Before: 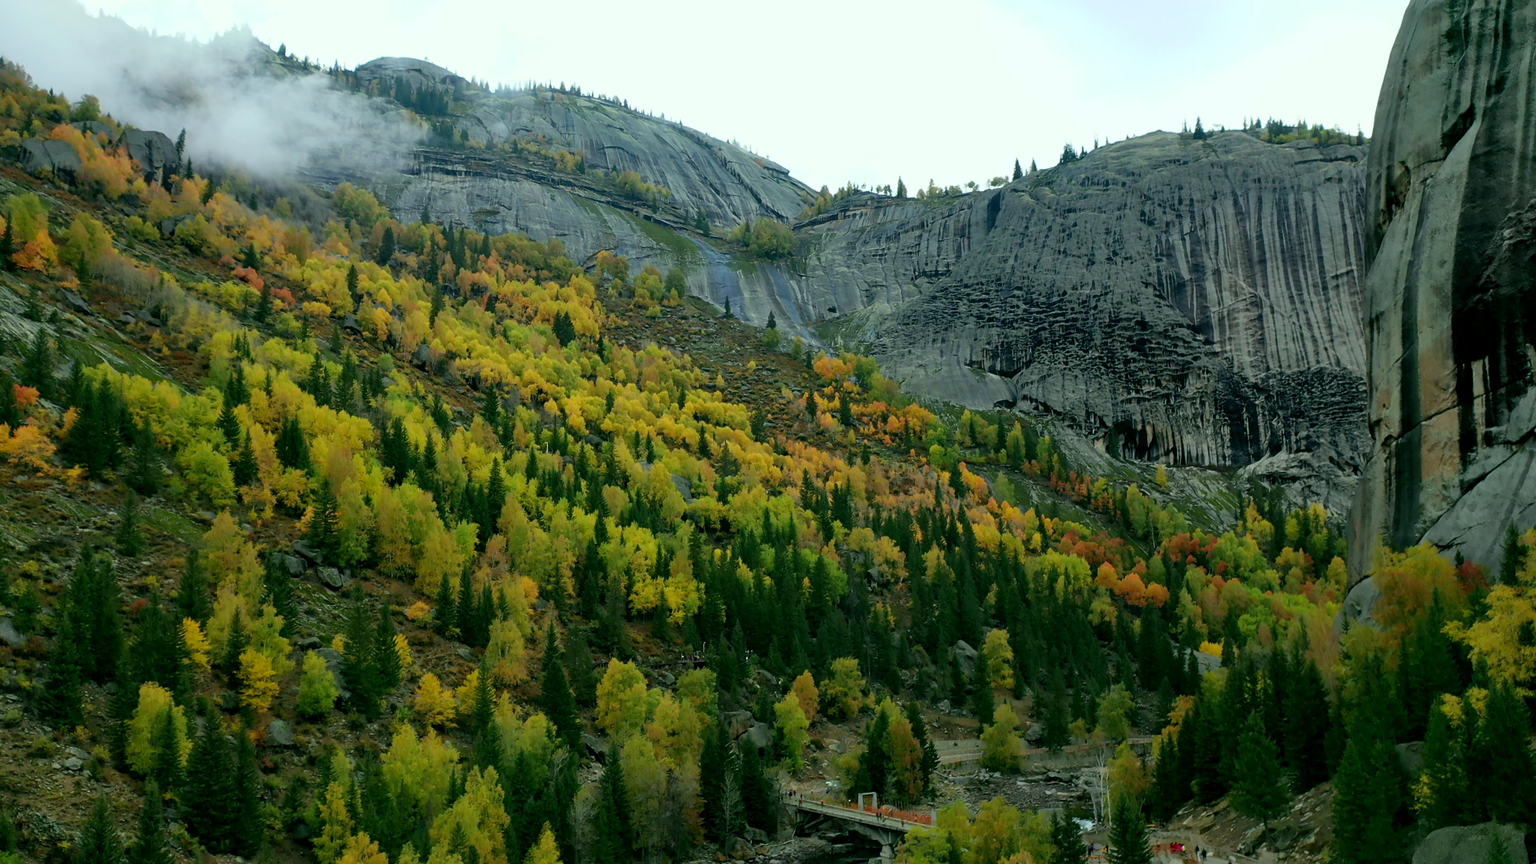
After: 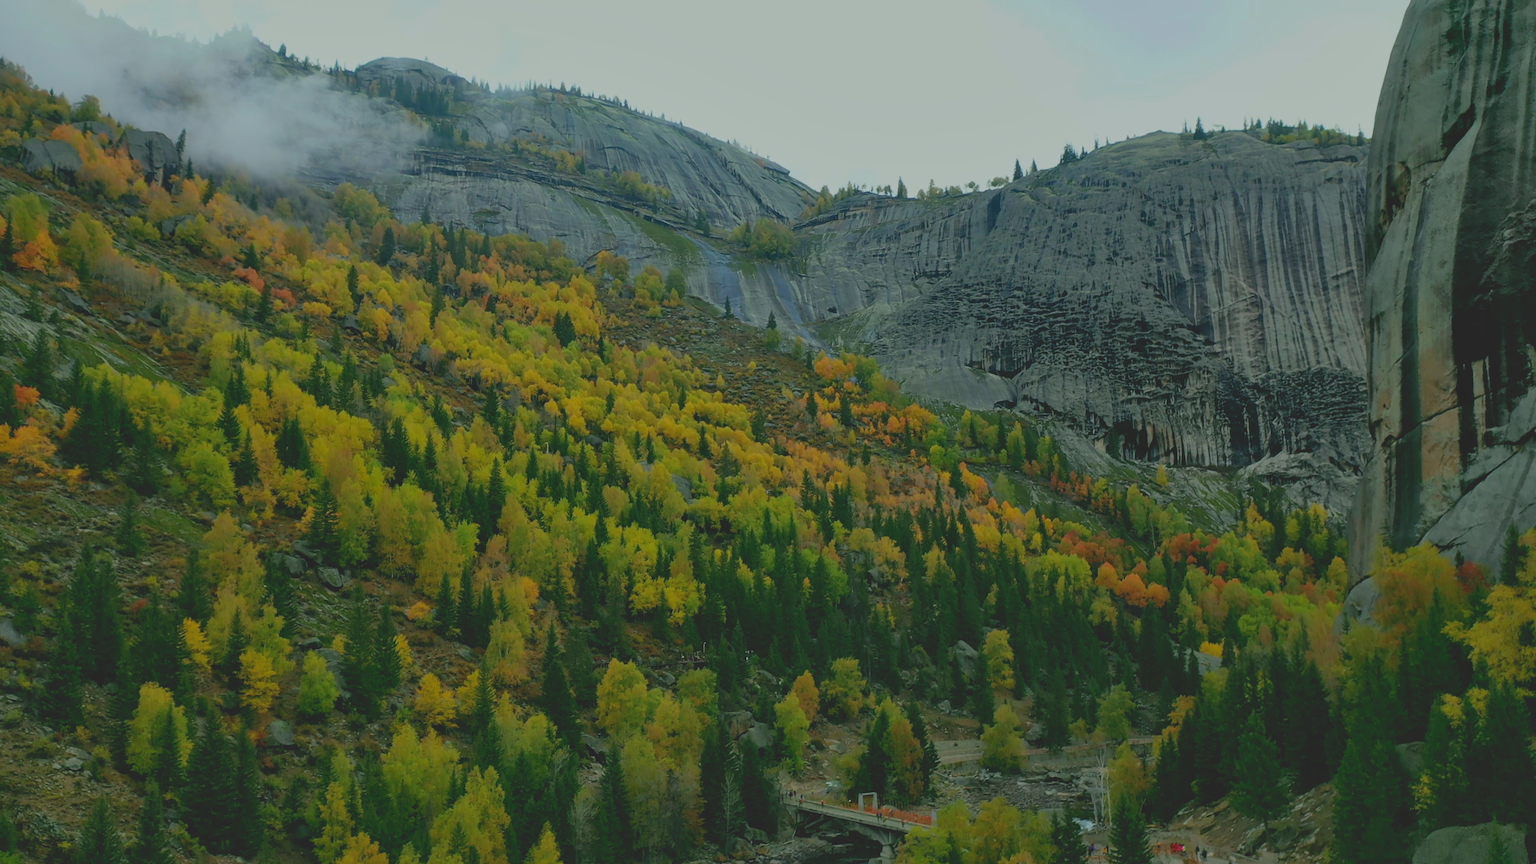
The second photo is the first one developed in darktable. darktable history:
contrast brightness saturation: contrast -0.275
exposure: exposure -0.576 EV, compensate exposure bias true, compensate highlight preservation false
shadows and highlights: shadows 25.69, highlights -25.77
